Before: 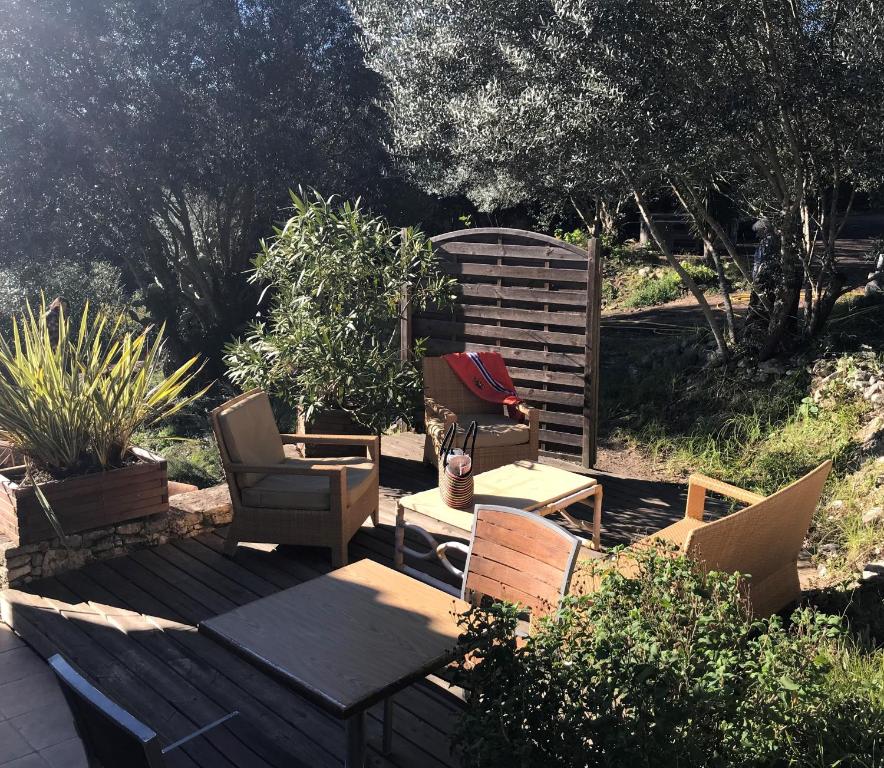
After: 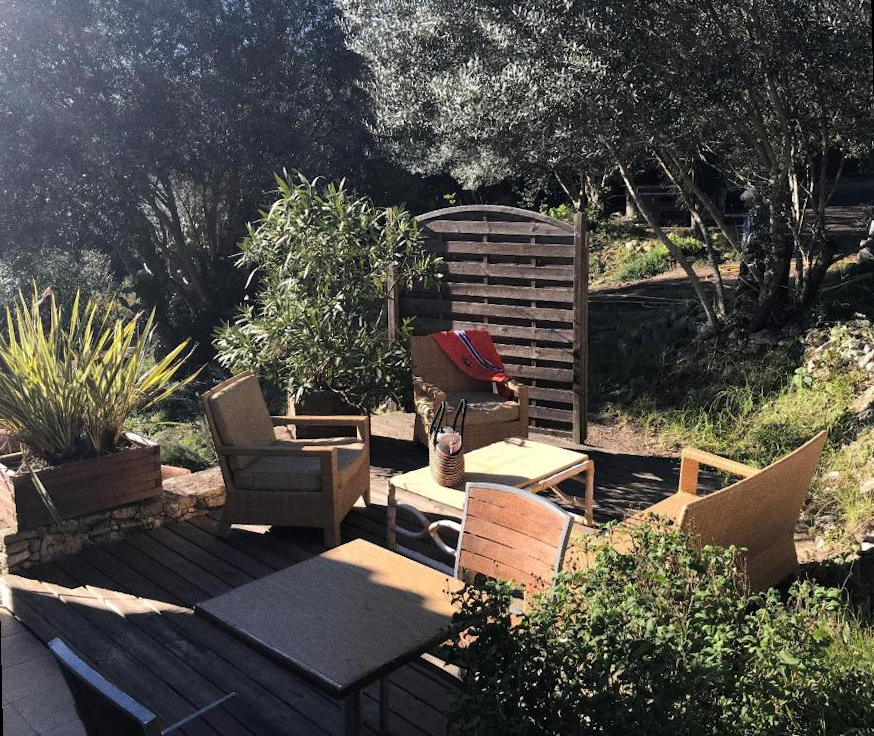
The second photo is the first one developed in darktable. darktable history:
grain: coarseness 0.09 ISO
rotate and perspective: rotation -1.32°, lens shift (horizontal) -0.031, crop left 0.015, crop right 0.985, crop top 0.047, crop bottom 0.982
